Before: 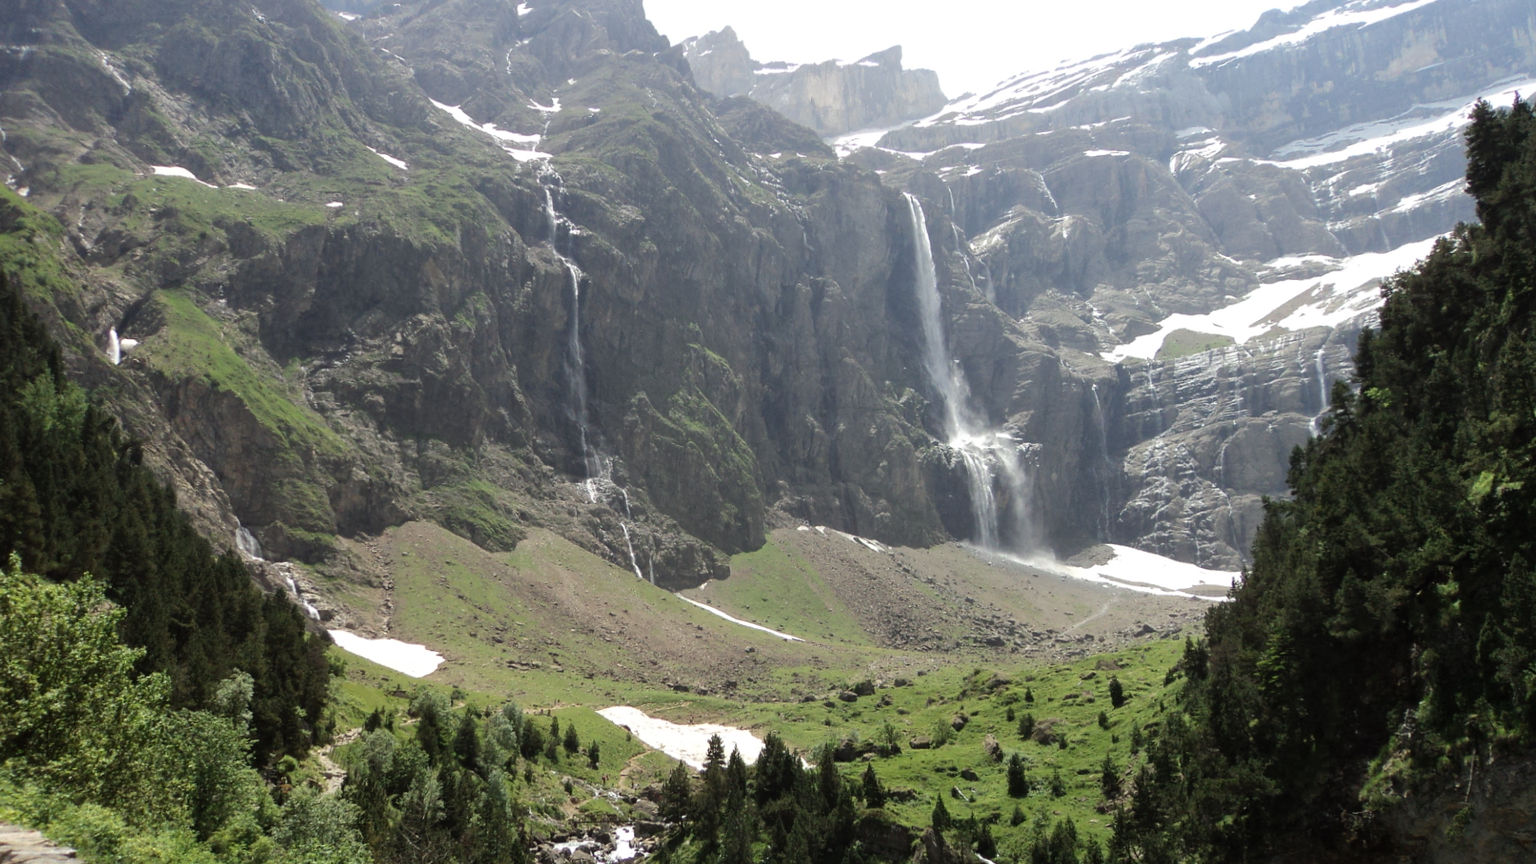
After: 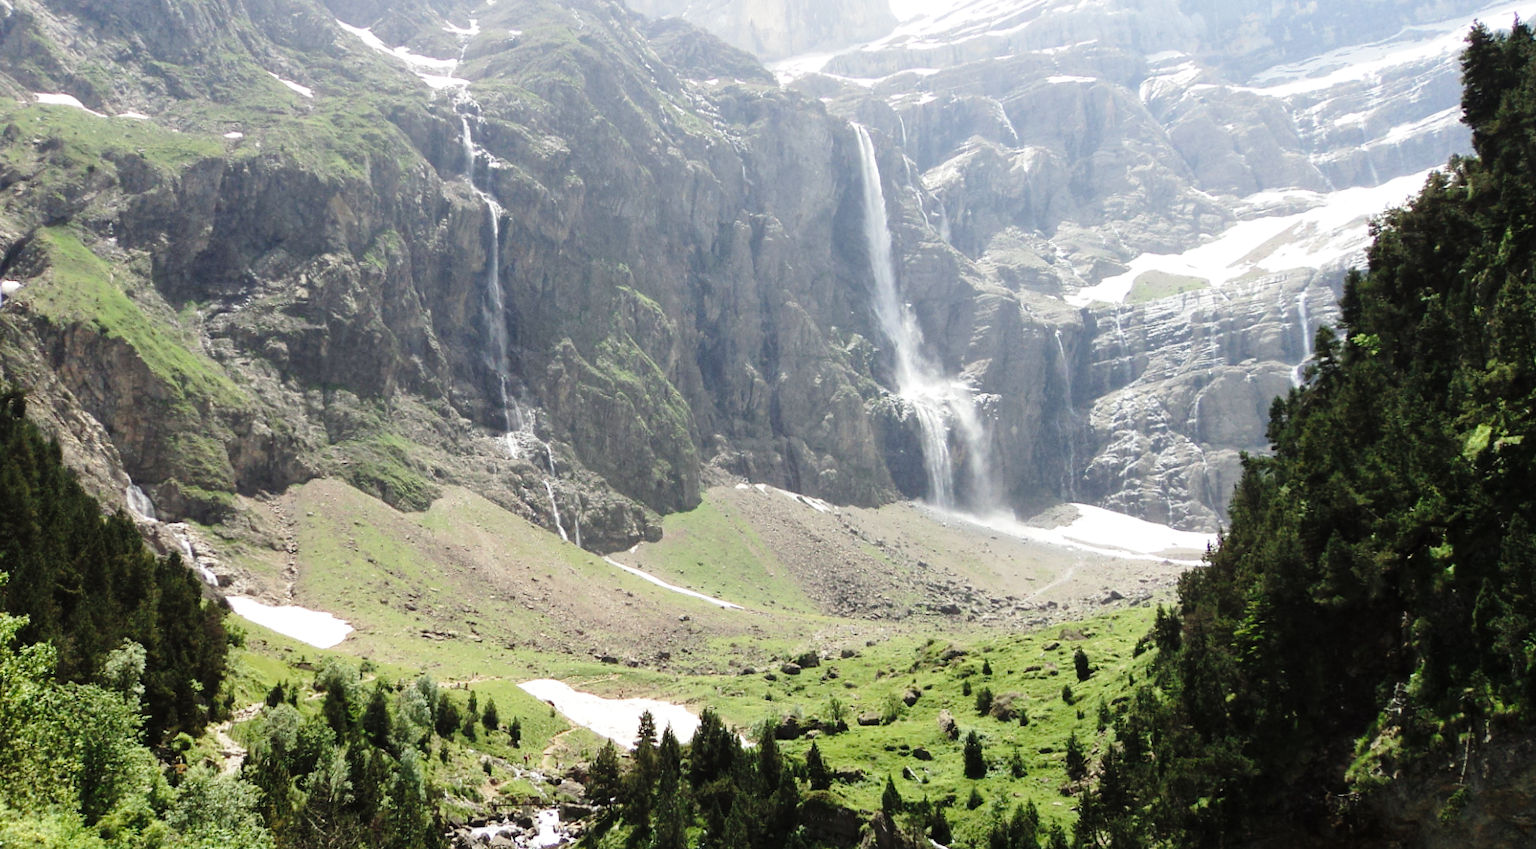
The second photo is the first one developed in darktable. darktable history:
crop and rotate: left 7.808%, top 9.332%
base curve: curves: ch0 [(0, 0) (0.028, 0.03) (0.121, 0.232) (0.46, 0.748) (0.859, 0.968) (1, 1)], preserve colors none
